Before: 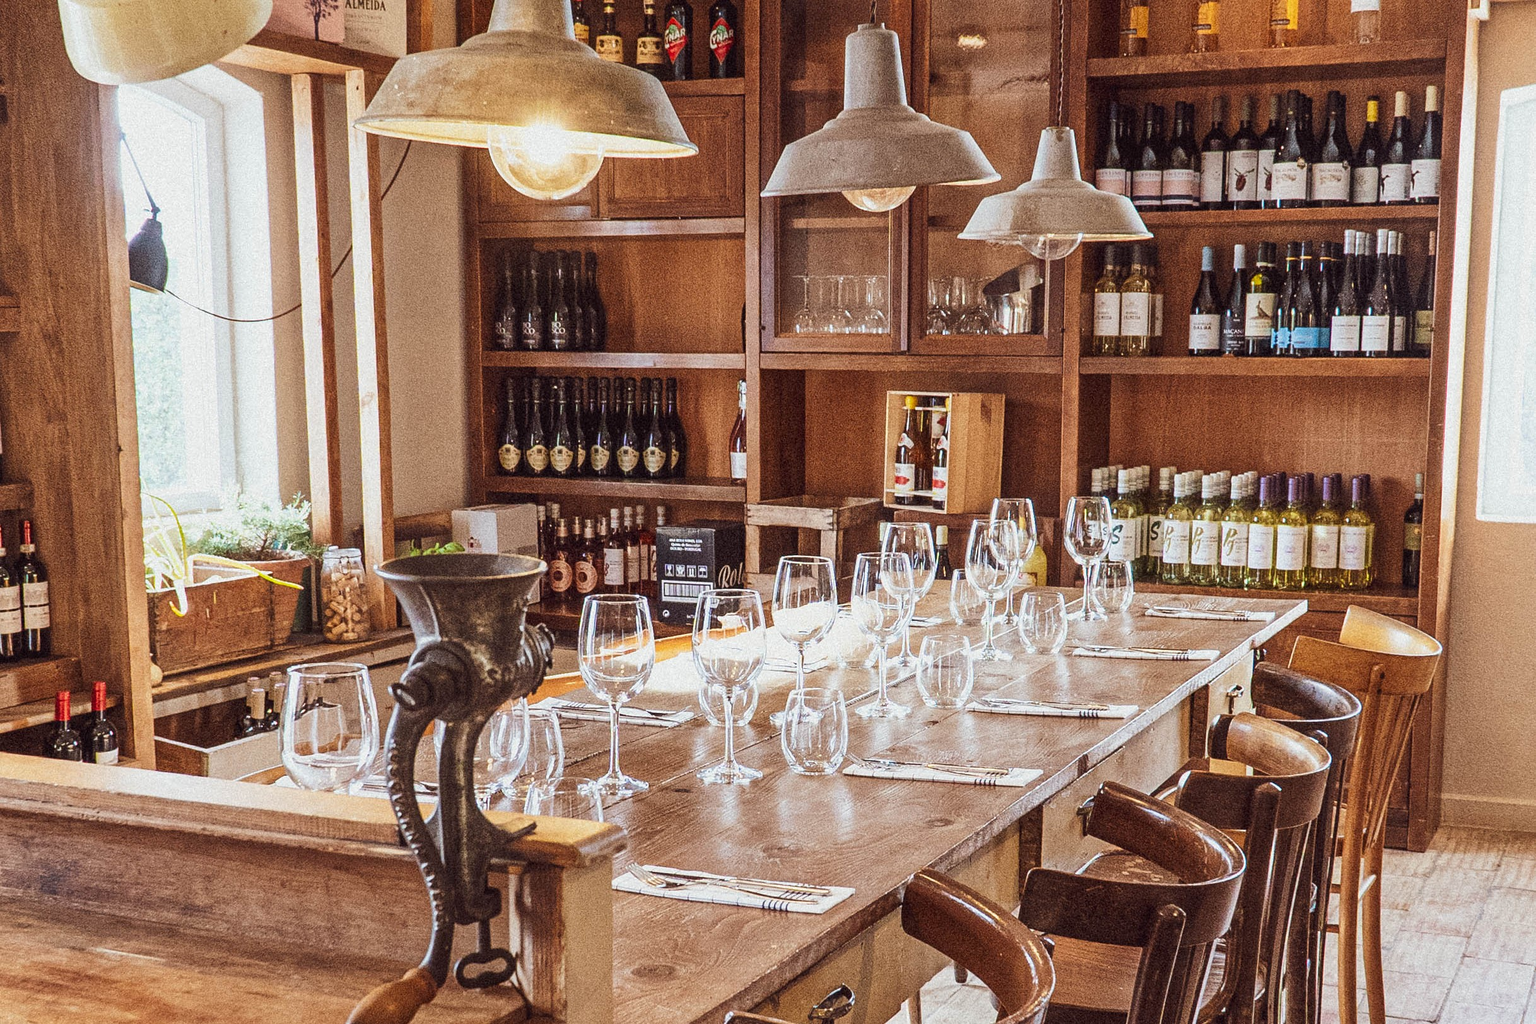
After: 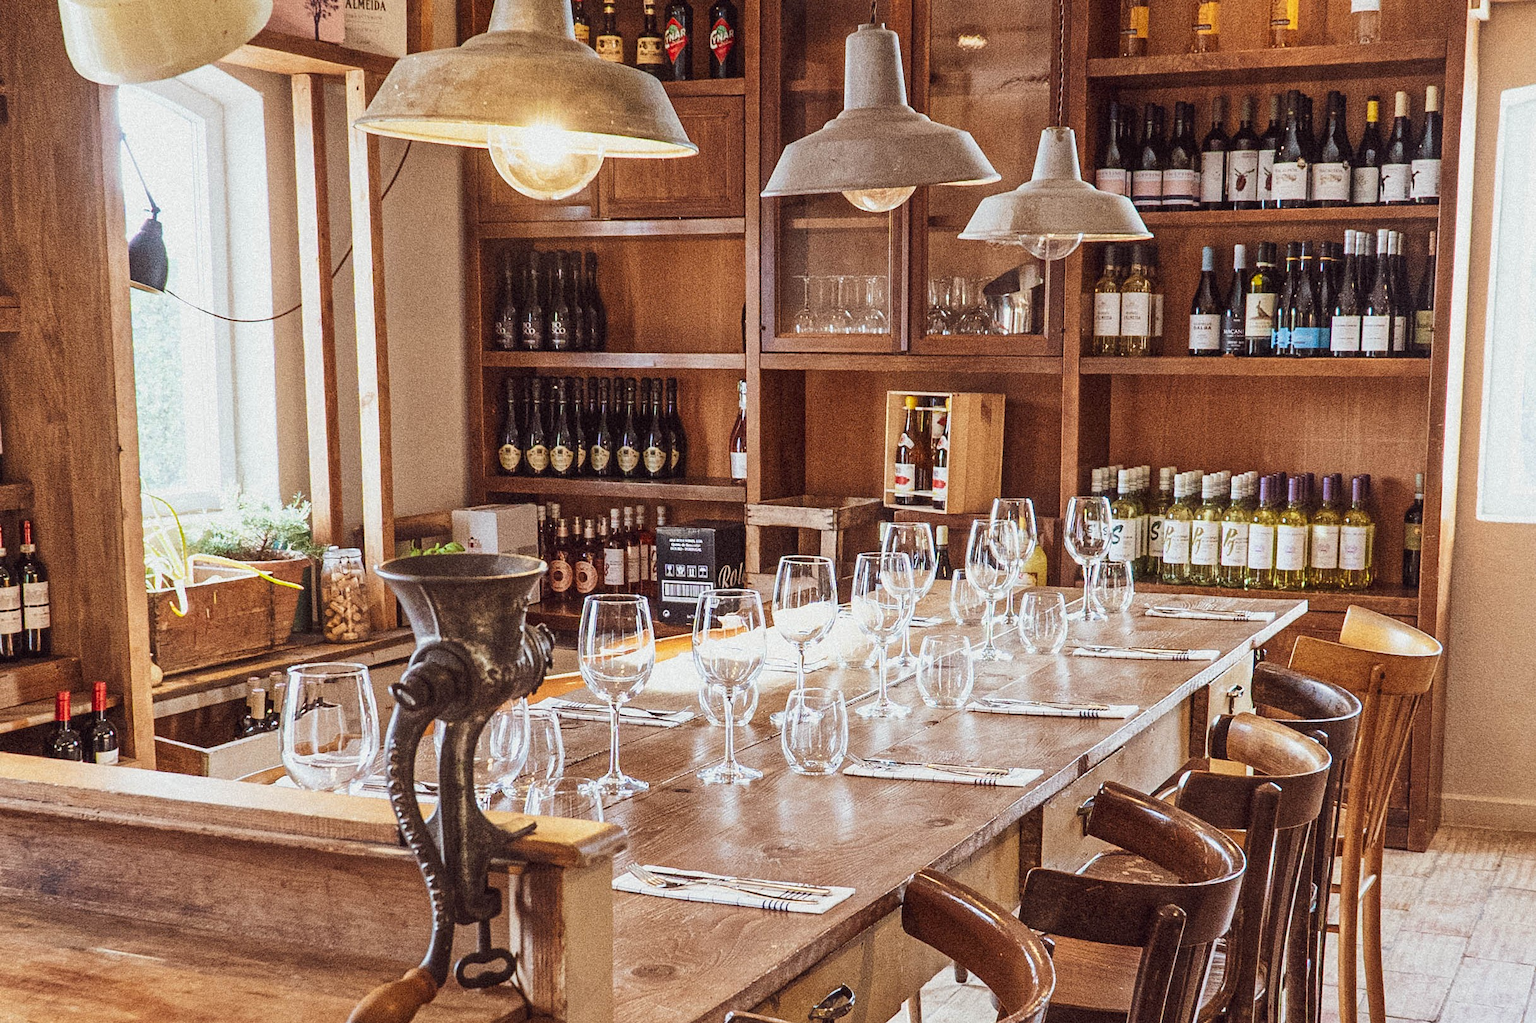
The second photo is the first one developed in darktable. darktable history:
tone equalizer: smoothing diameter 24.83%, edges refinement/feathering 6.63, preserve details guided filter
